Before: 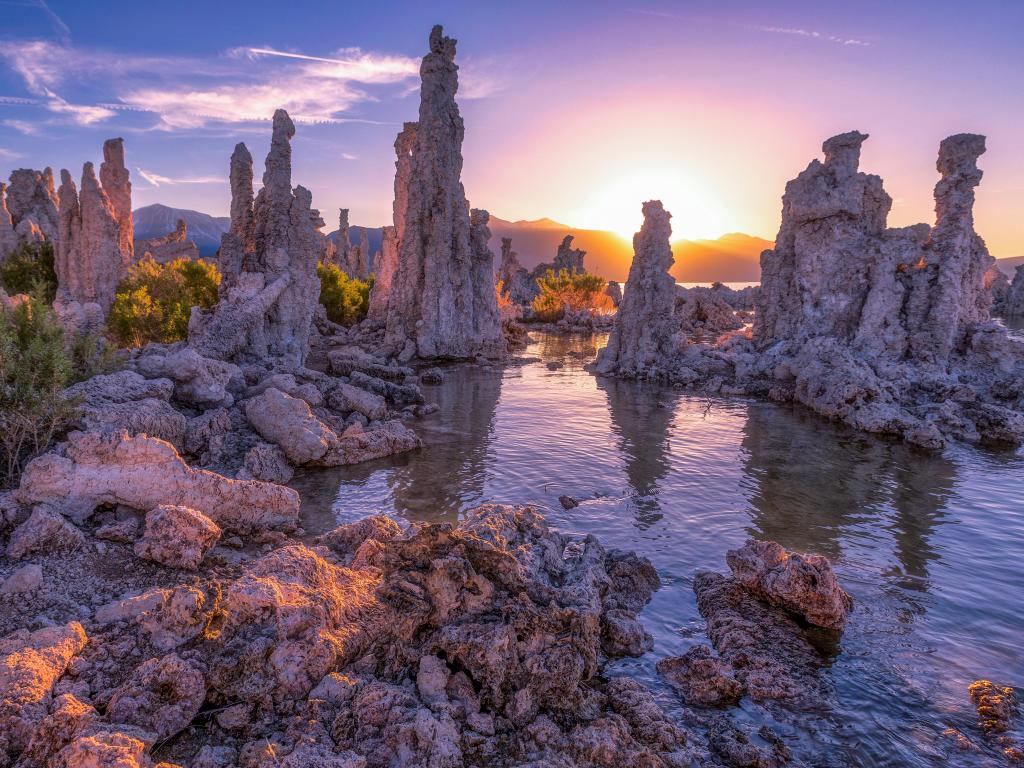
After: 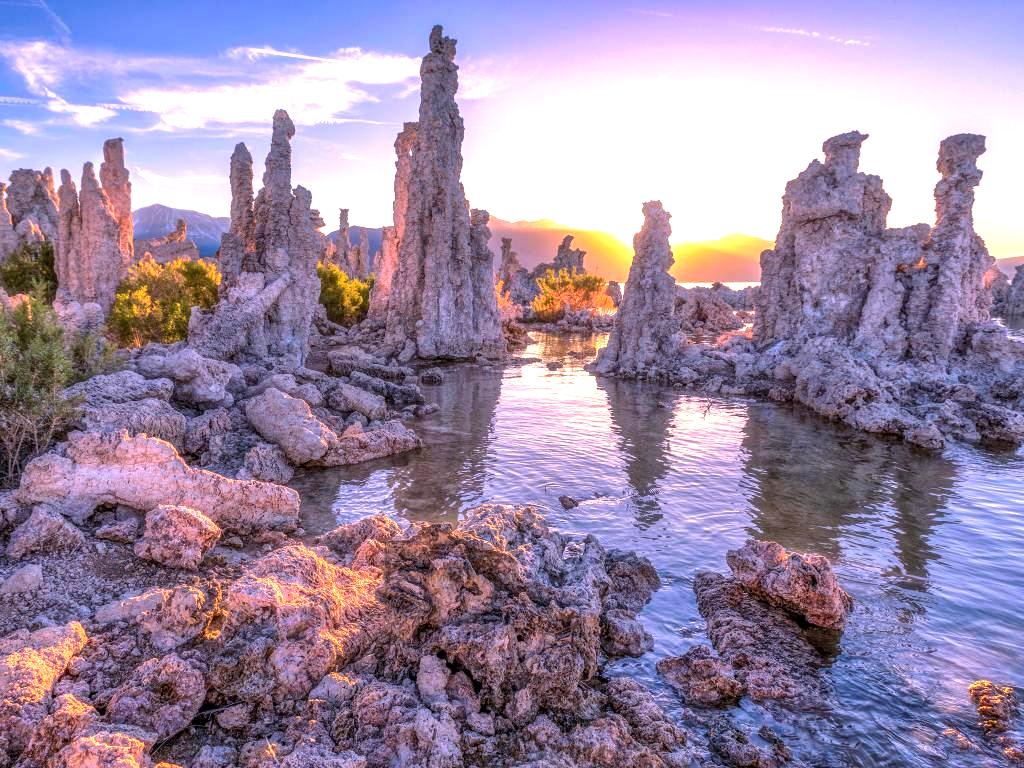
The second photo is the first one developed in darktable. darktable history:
local contrast: highlights 105%, shadows 100%, detail 119%, midtone range 0.2
exposure: black level correction 0, exposure 1.097 EV, compensate highlight preservation false
